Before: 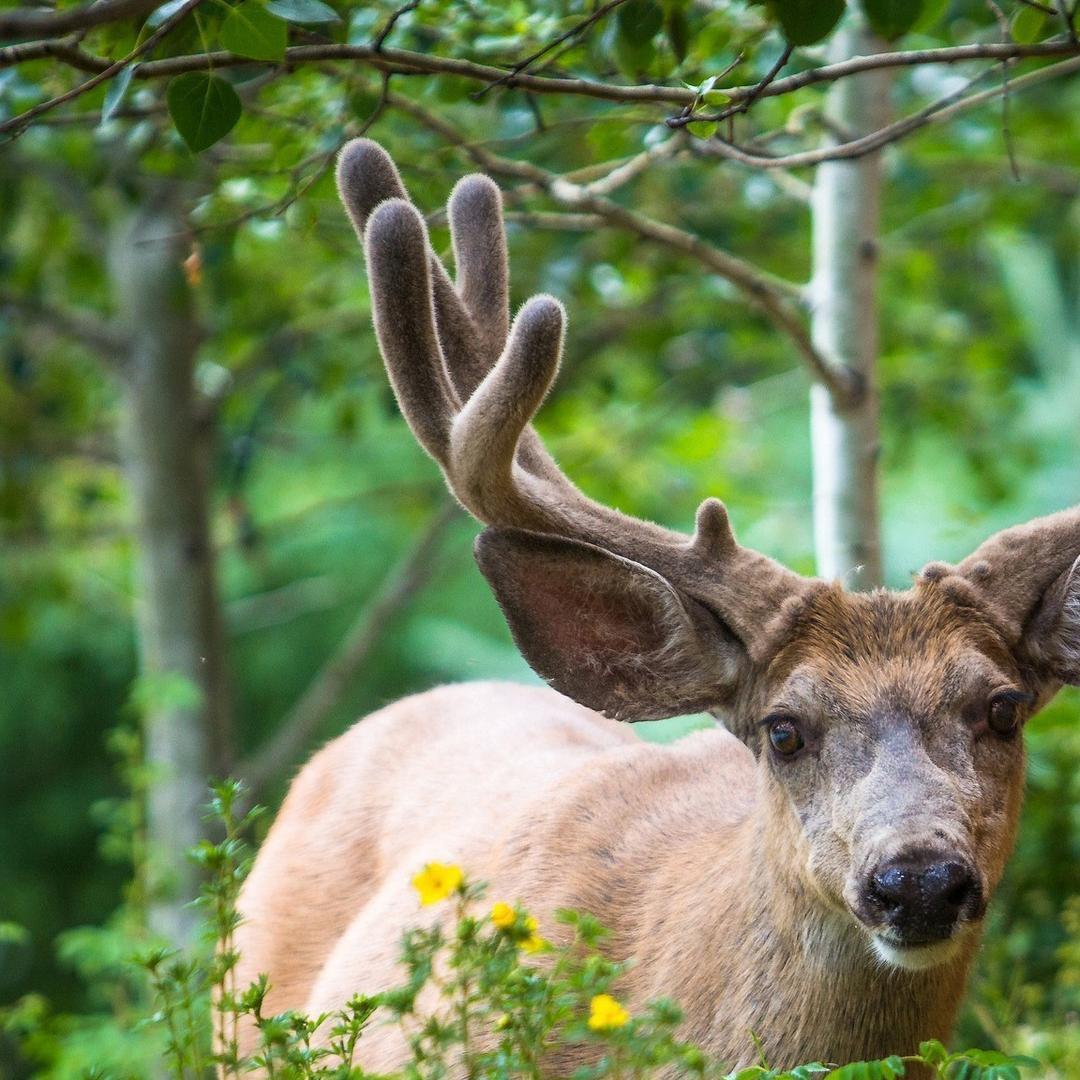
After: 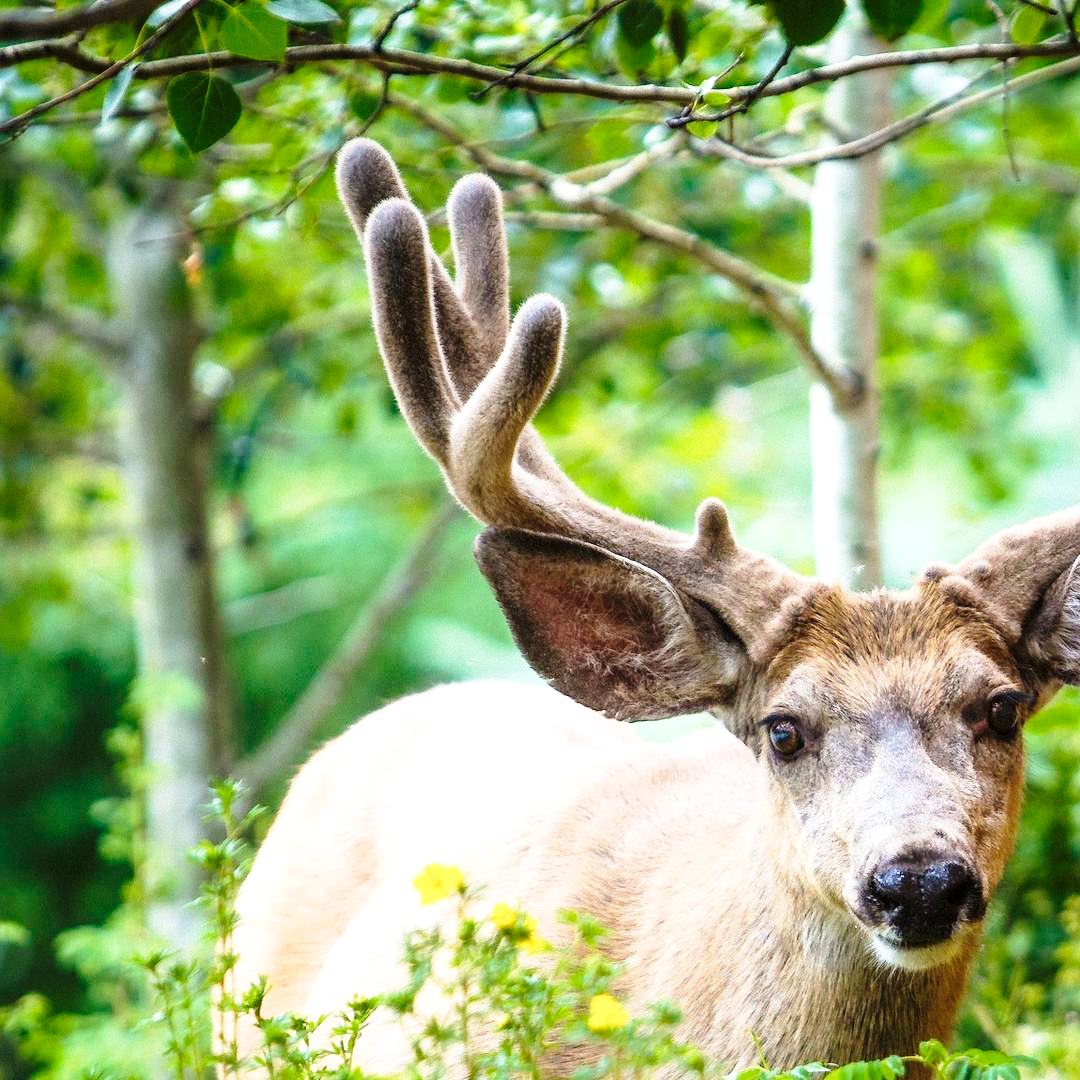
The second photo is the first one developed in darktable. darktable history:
tone equalizer: -8 EV -0.412 EV, -7 EV -0.356 EV, -6 EV -0.373 EV, -5 EV -0.258 EV, -3 EV 0.237 EV, -2 EV 0.34 EV, -1 EV 0.387 EV, +0 EV 0.437 EV
base curve: curves: ch0 [(0, 0) (0.028, 0.03) (0.121, 0.232) (0.46, 0.748) (0.859, 0.968) (1, 1)], preserve colors none
